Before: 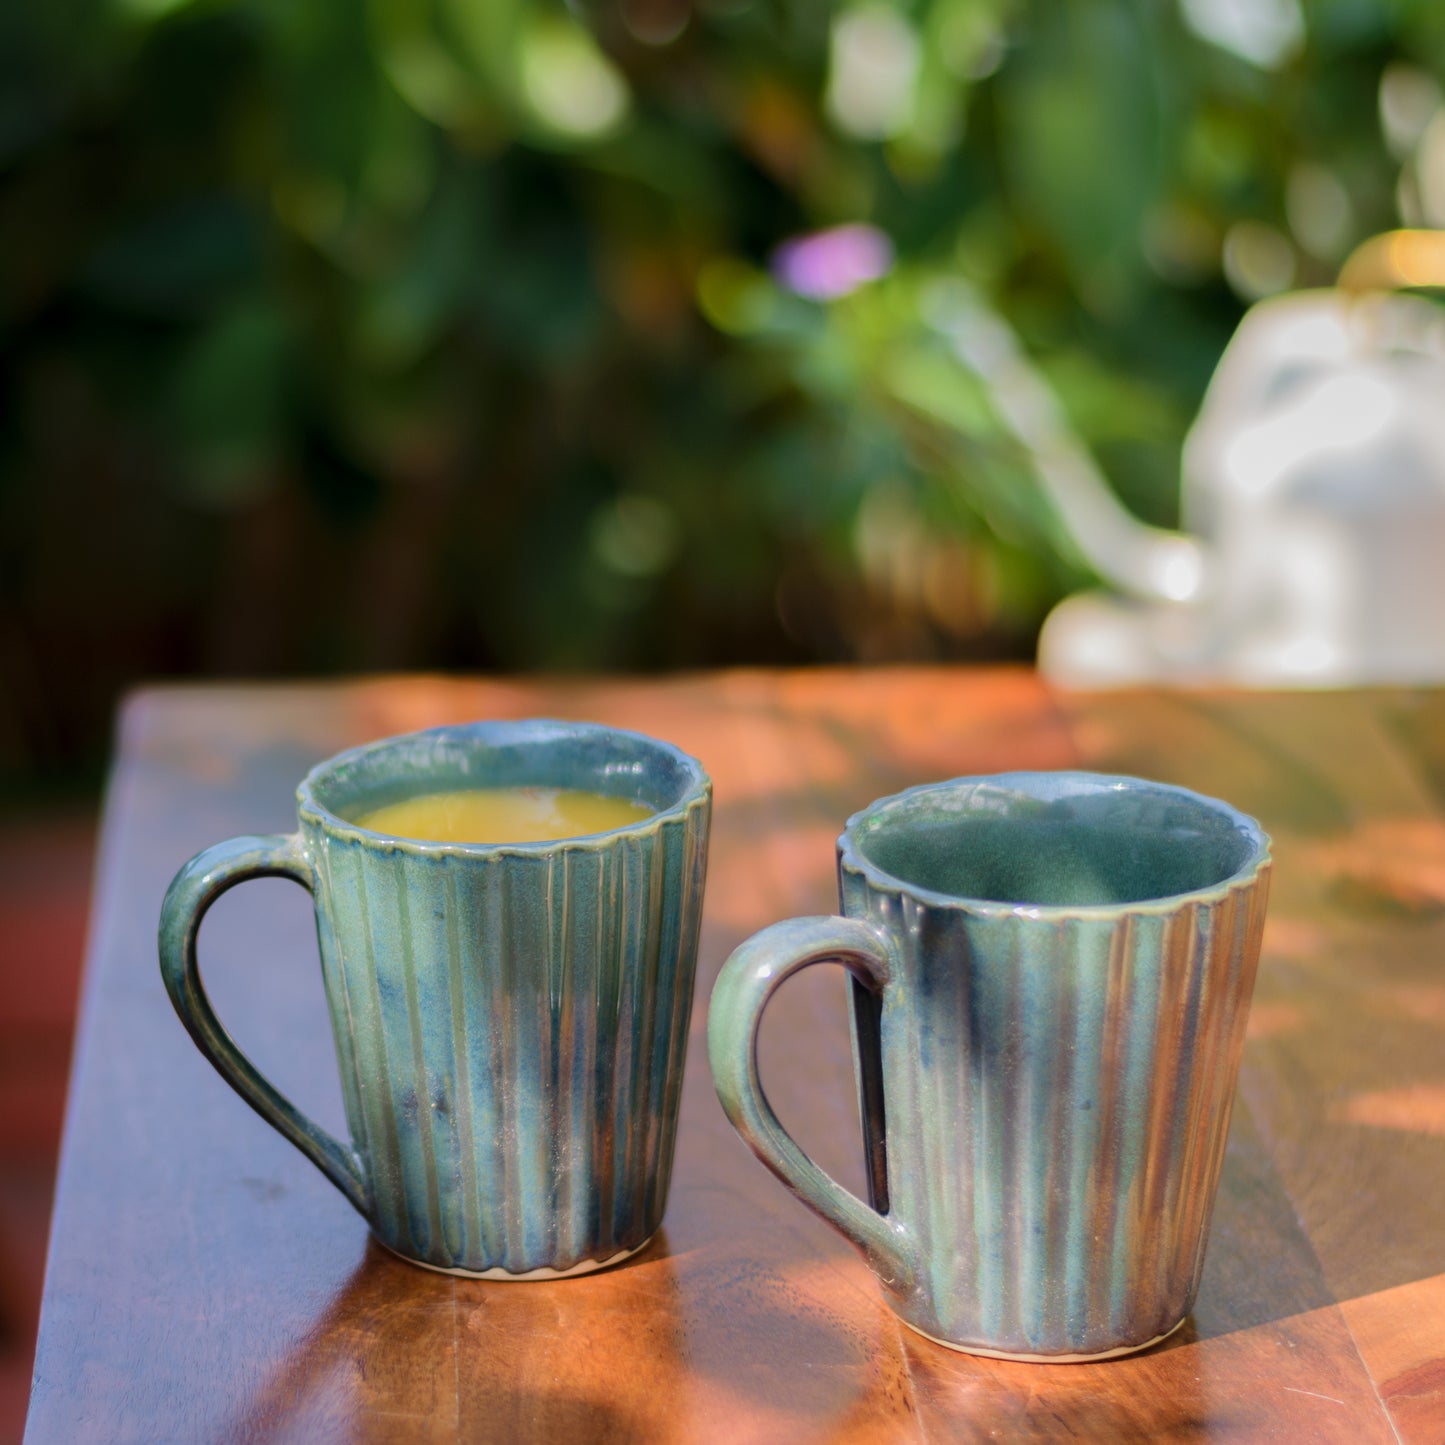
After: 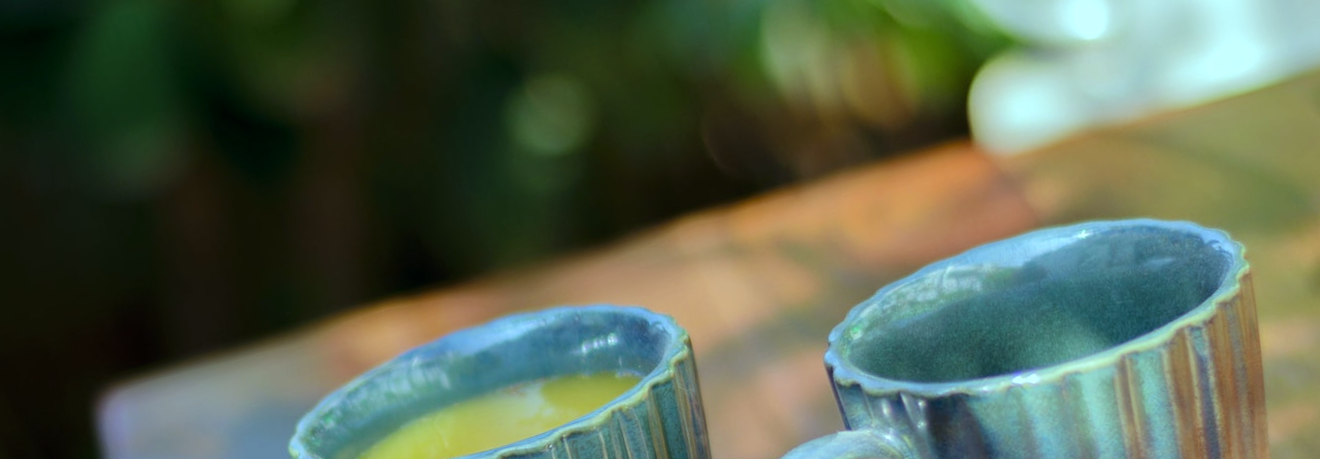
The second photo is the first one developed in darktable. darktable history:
color balance: mode lift, gamma, gain (sRGB), lift [0.997, 0.979, 1.021, 1.011], gamma [1, 1.084, 0.916, 0.998], gain [1, 0.87, 1.13, 1.101], contrast 4.55%, contrast fulcrum 38.24%, output saturation 104.09%
rotate and perspective: rotation -14.8°, crop left 0.1, crop right 0.903, crop top 0.25, crop bottom 0.748
crop: left 1.744%, top 19.225%, right 5.069%, bottom 28.357%
white balance: red 0.974, blue 1.044
